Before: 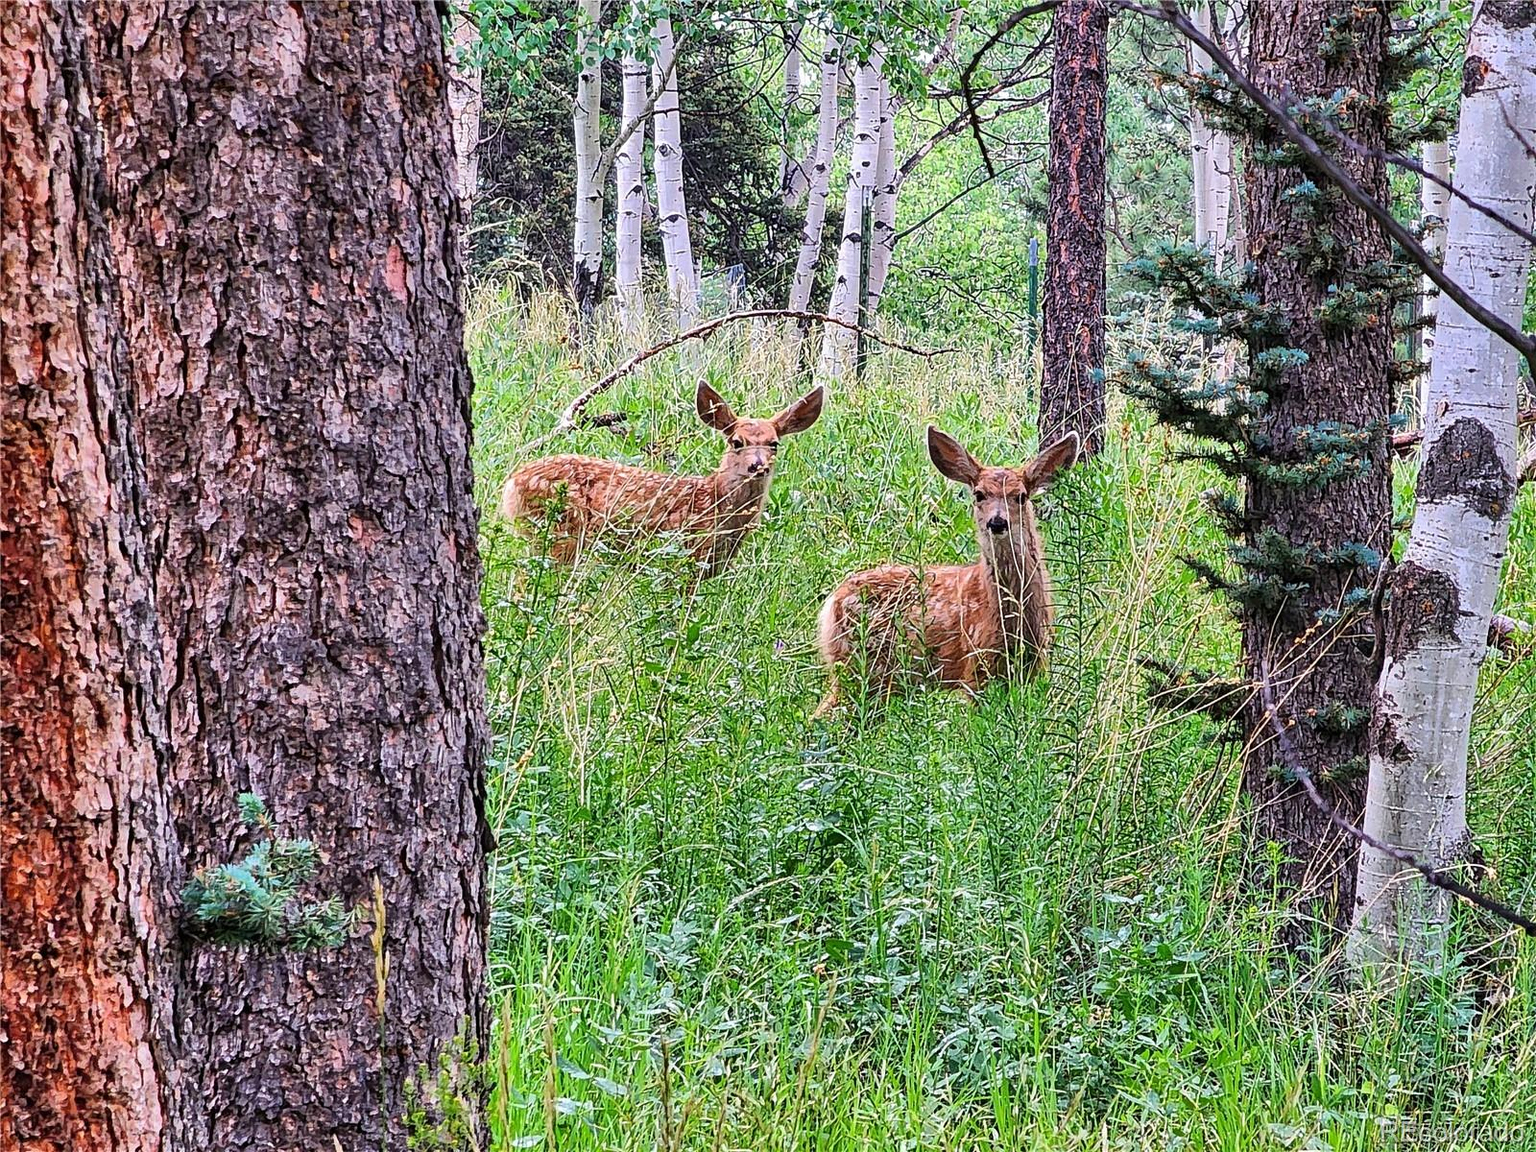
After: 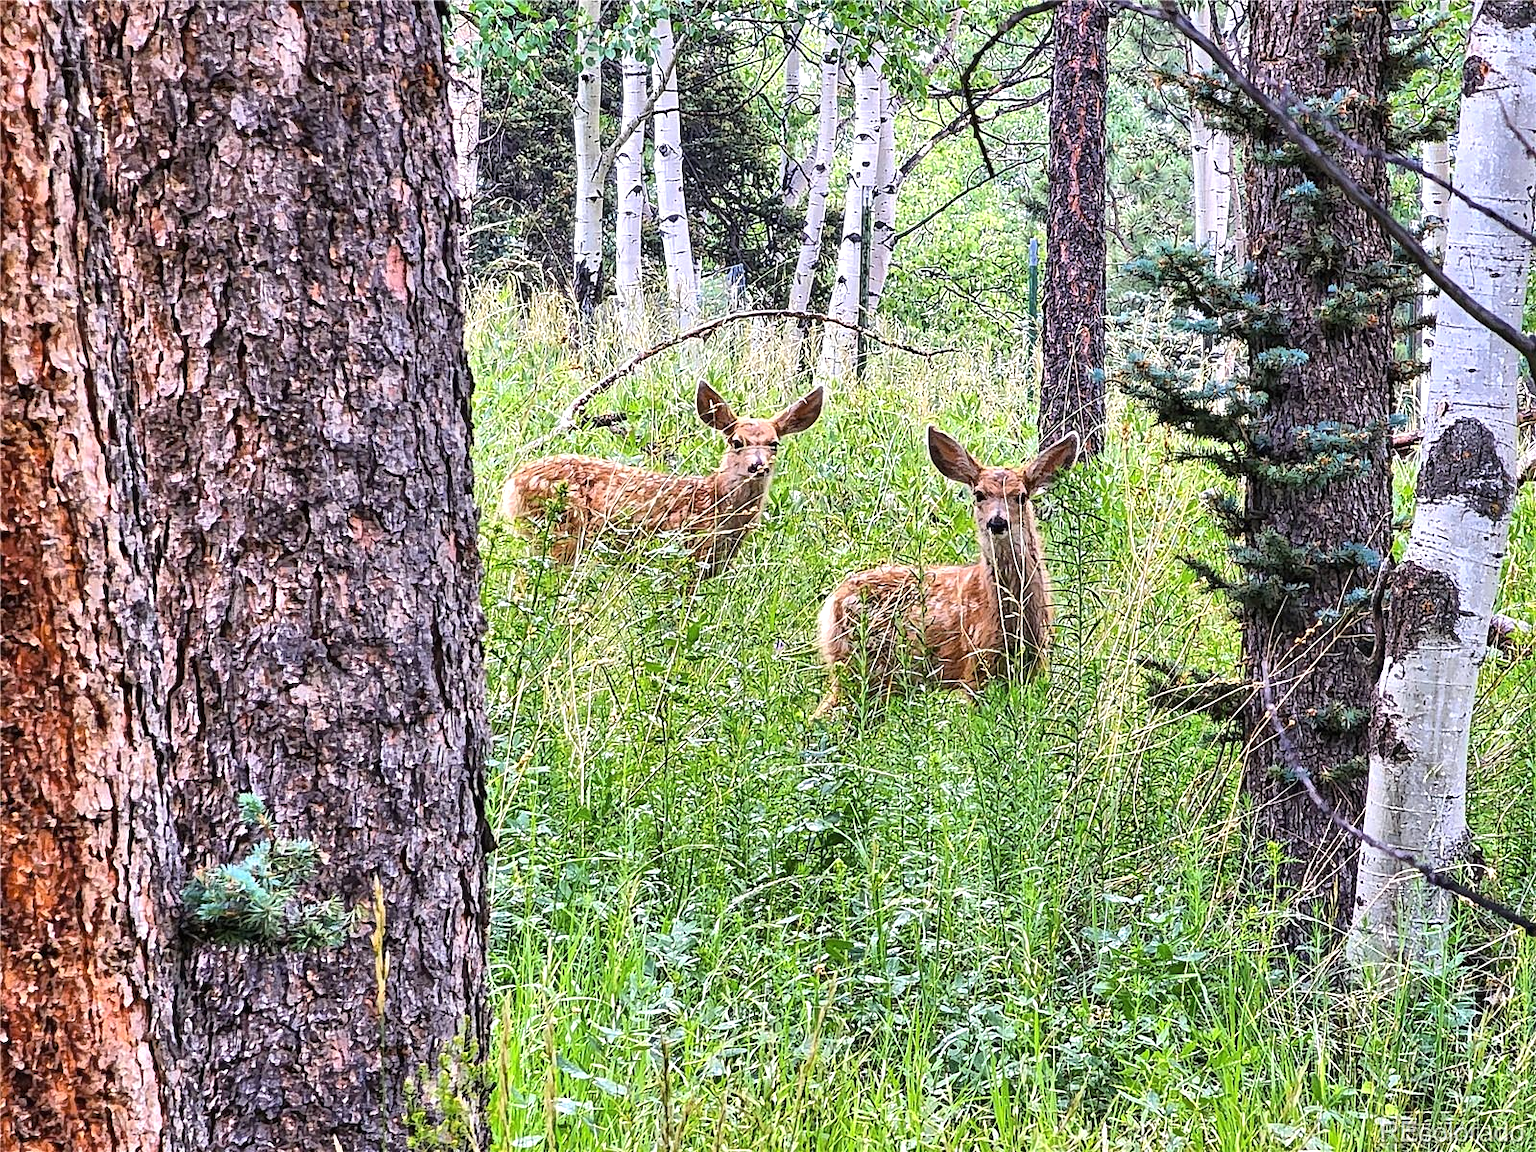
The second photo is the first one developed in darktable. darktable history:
exposure: black level correction 0, exposure 0.5 EV, compensate exposure bias true, compensate highlight preservation false
color contrast: green-magenta contrast 0.81
base curve: curves: ch0 [(0, 0) (0.472, 0.455) (1, 1)], preserve colors none
